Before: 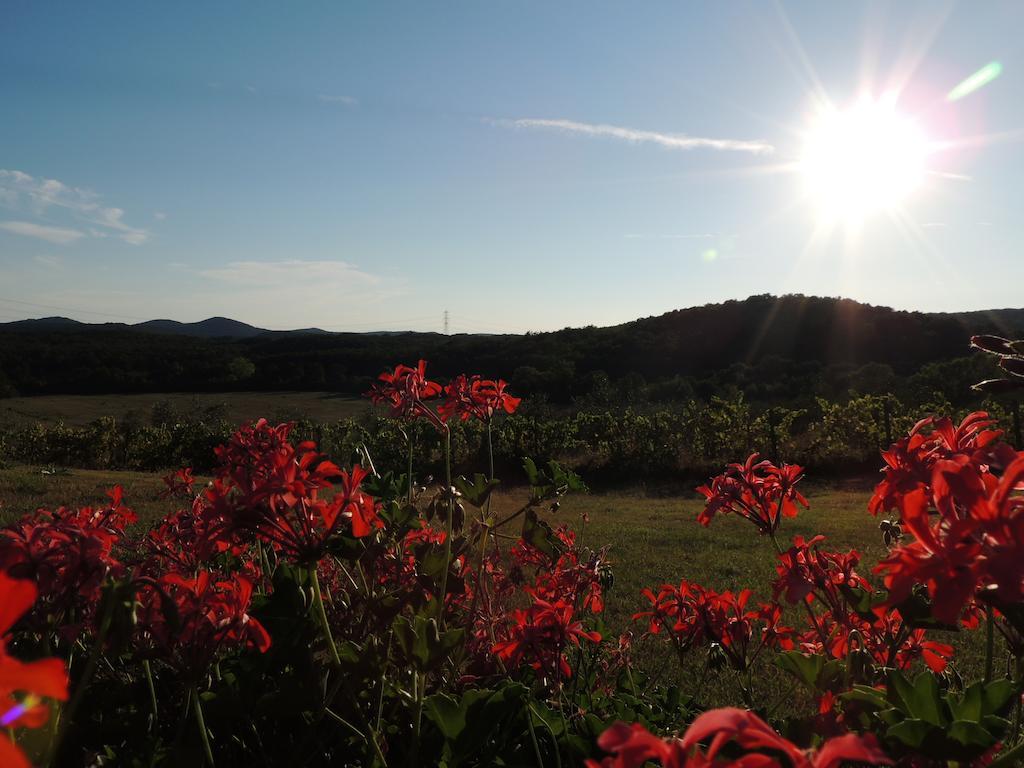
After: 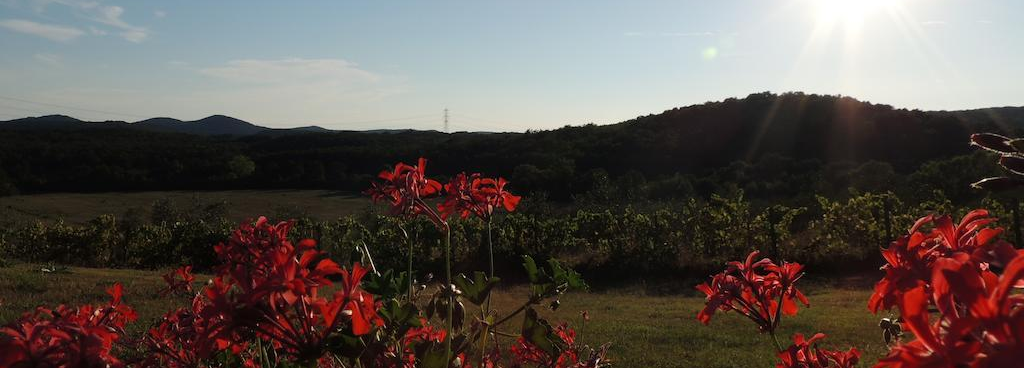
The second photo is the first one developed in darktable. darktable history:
crop and rotate: top 26.346%, bottom 25.621%
